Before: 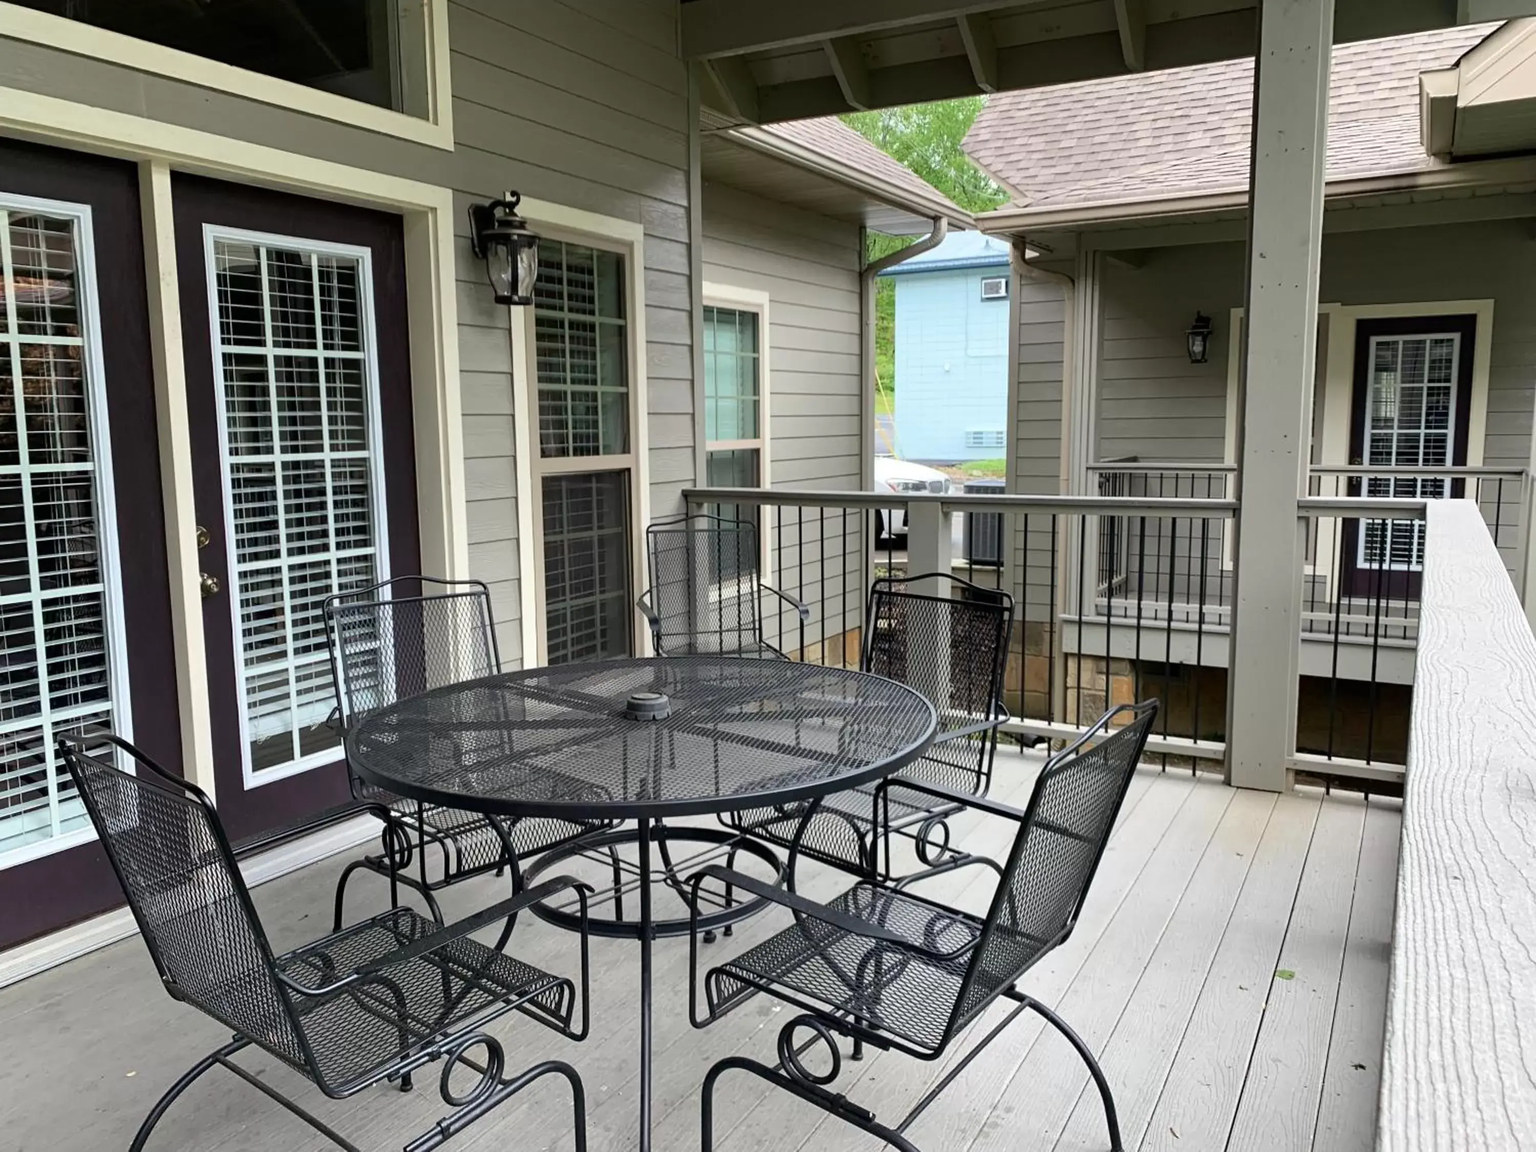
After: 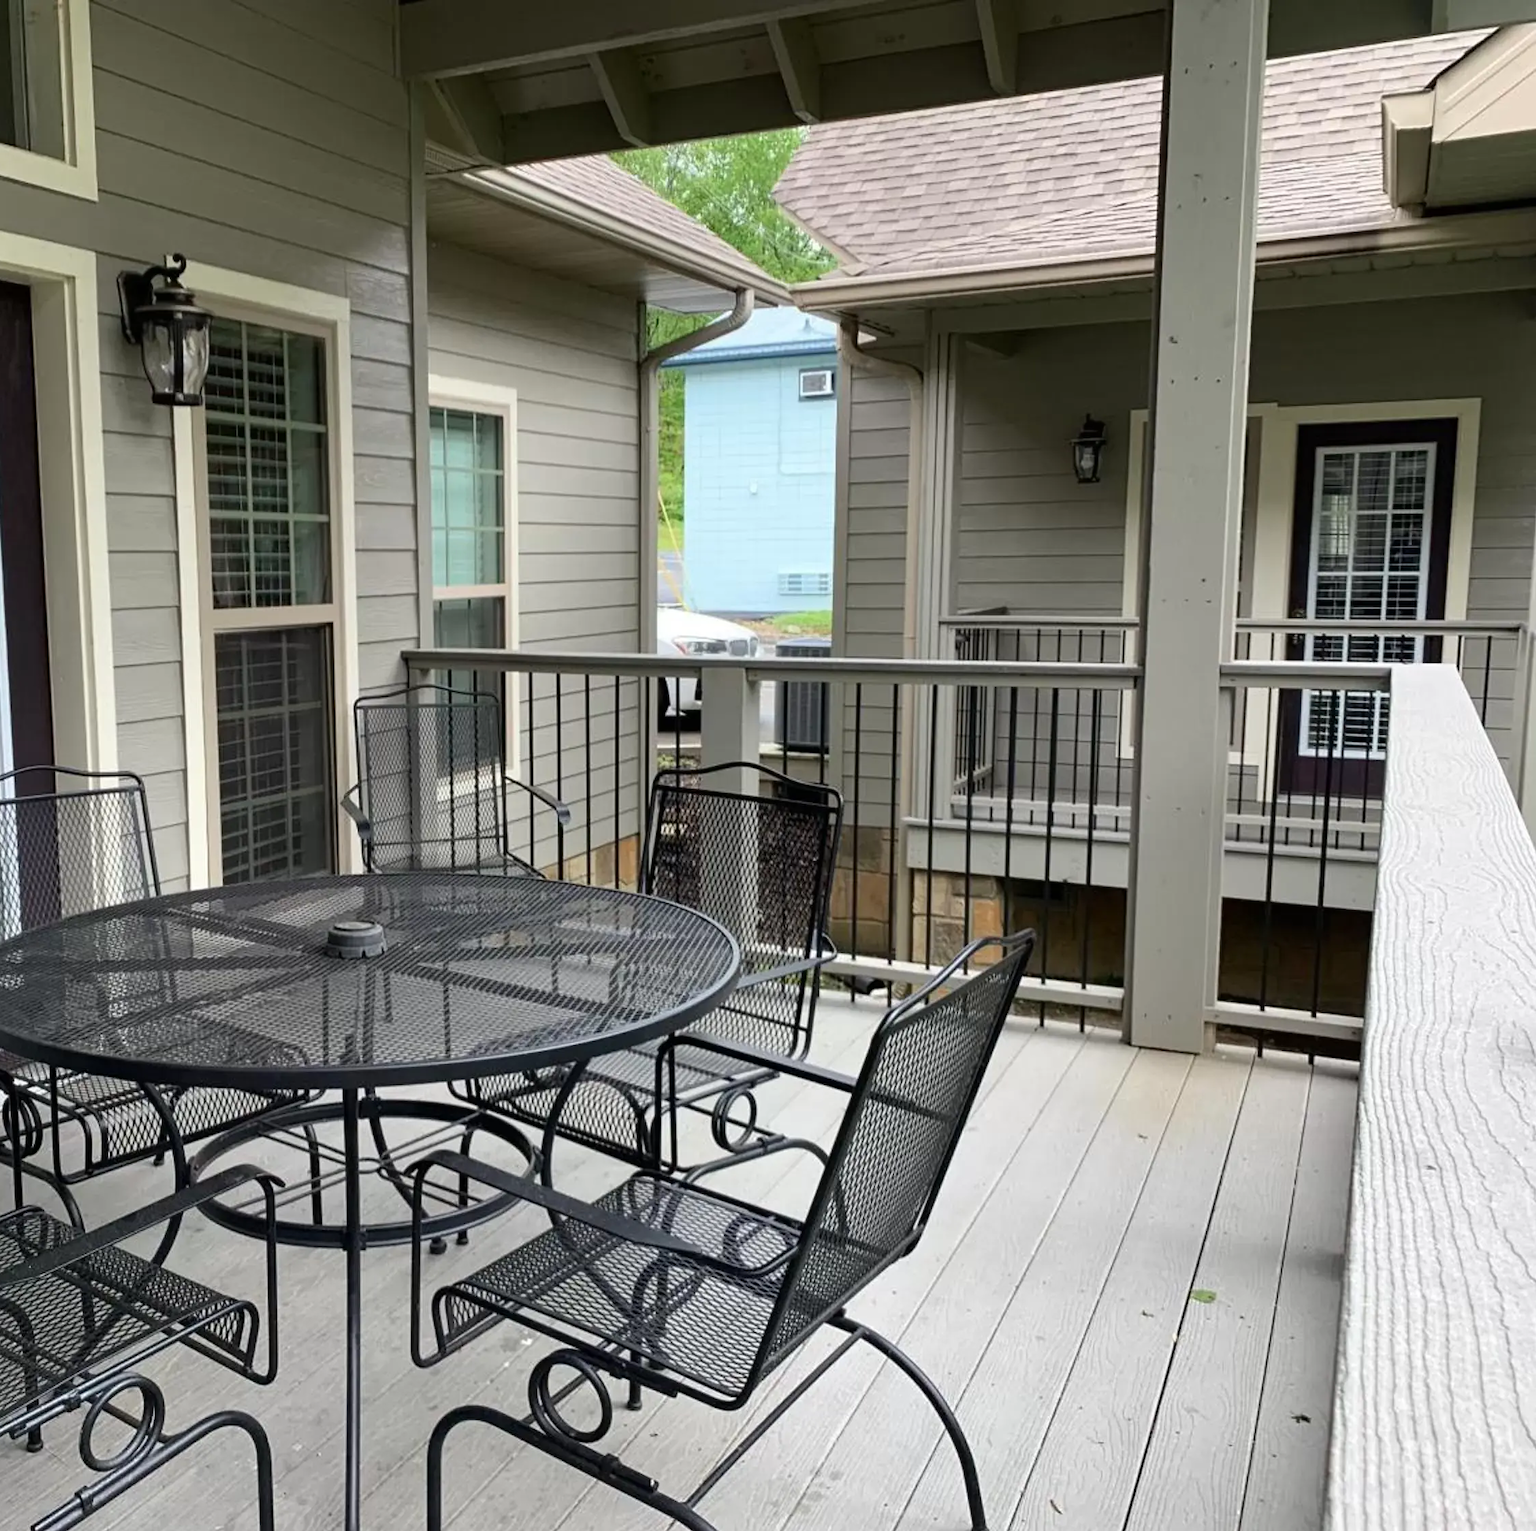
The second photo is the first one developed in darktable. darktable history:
crop and rotate: left 24.768%
